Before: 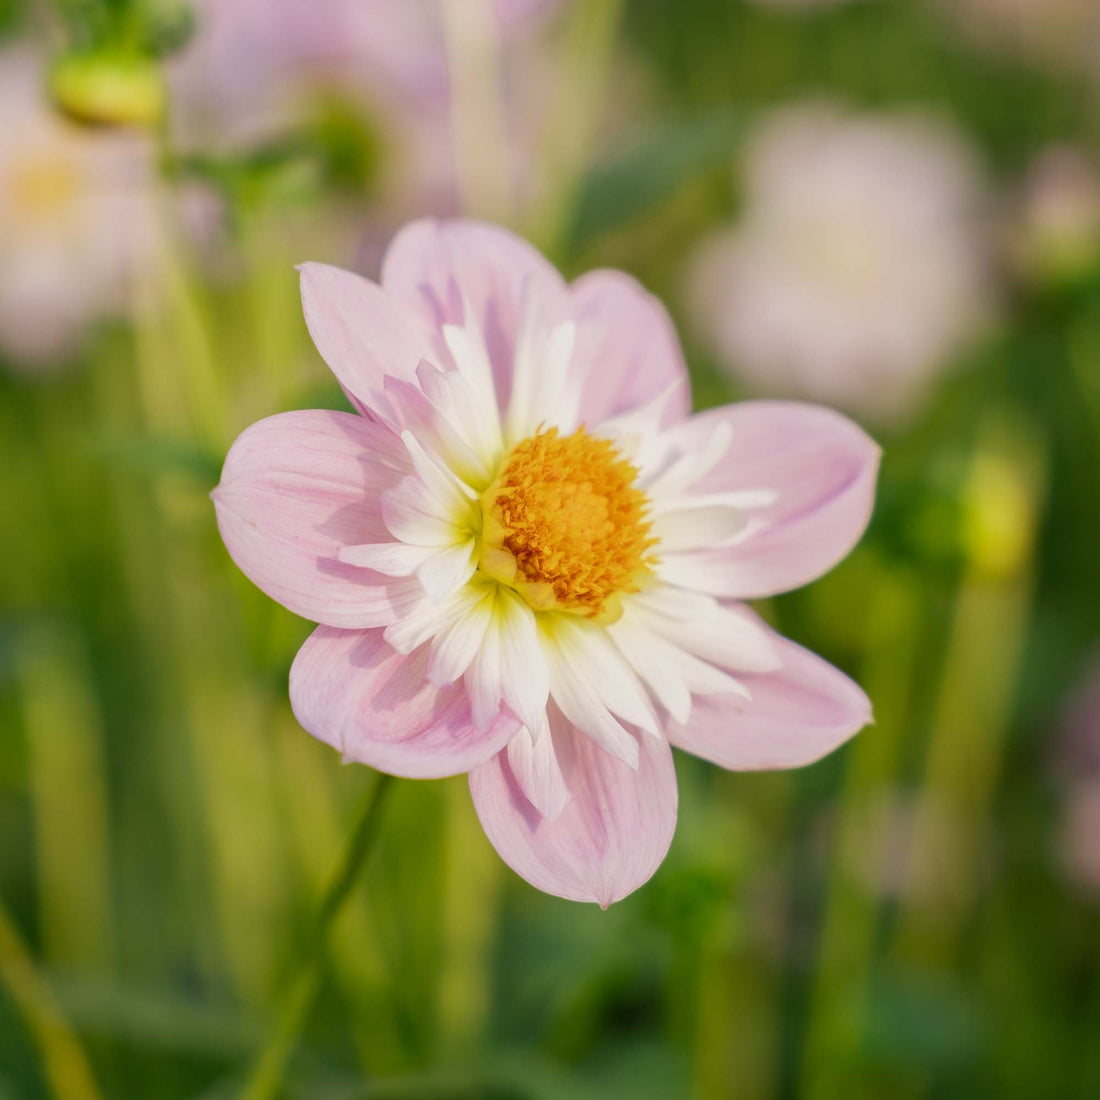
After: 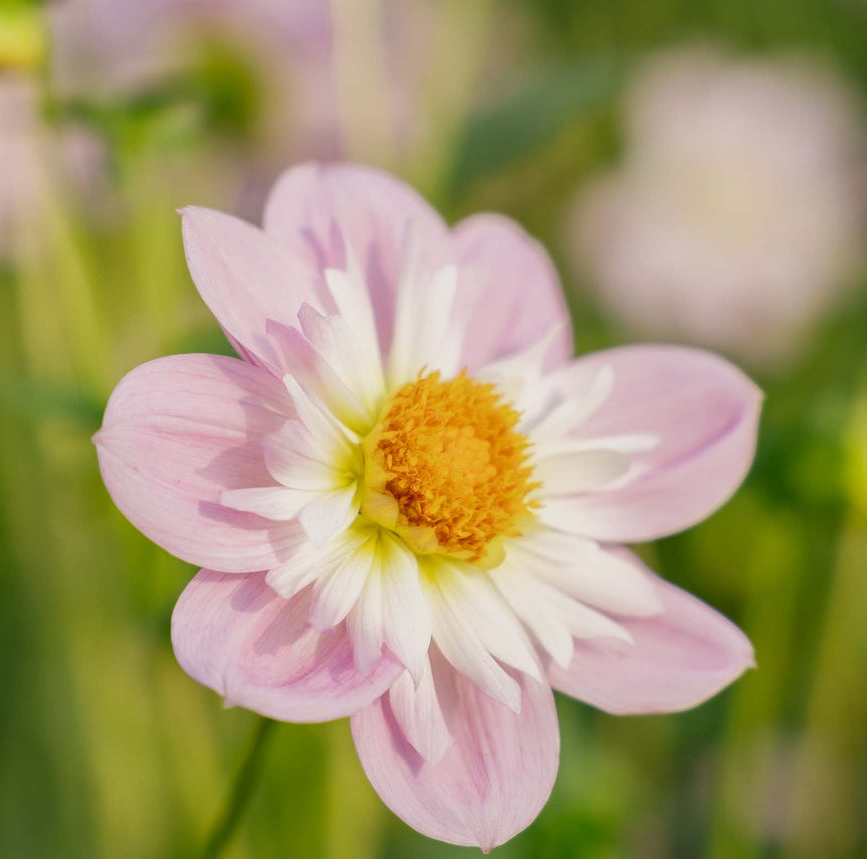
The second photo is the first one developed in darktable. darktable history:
white balance: emerald 1
crop and rotate: left 10.77%, top 5.1%, right 10.41%, bottom 16.76%
